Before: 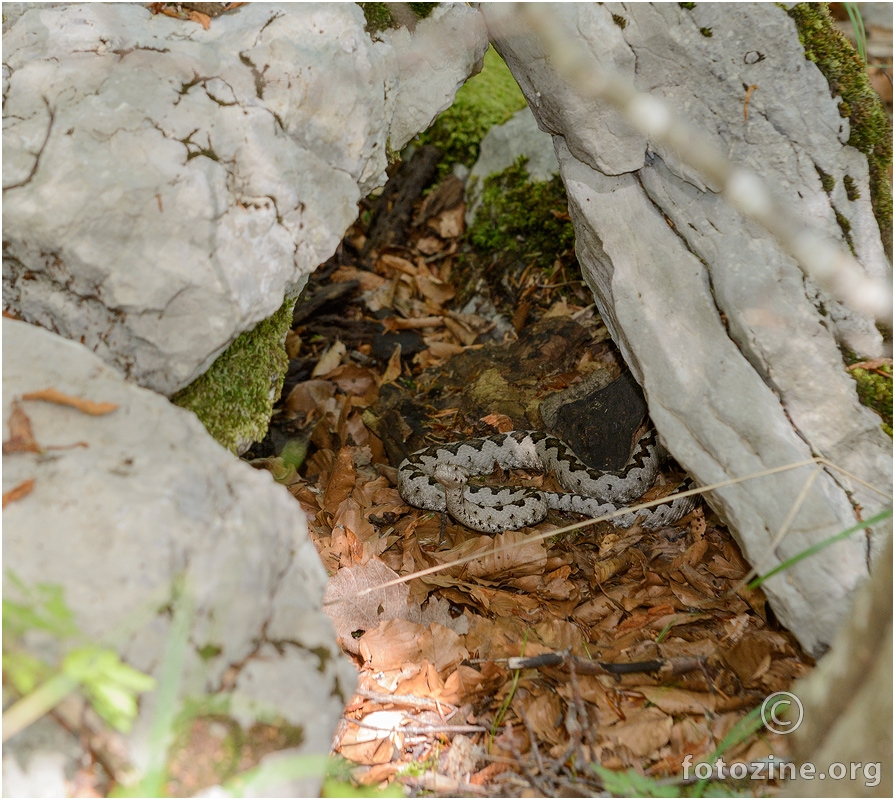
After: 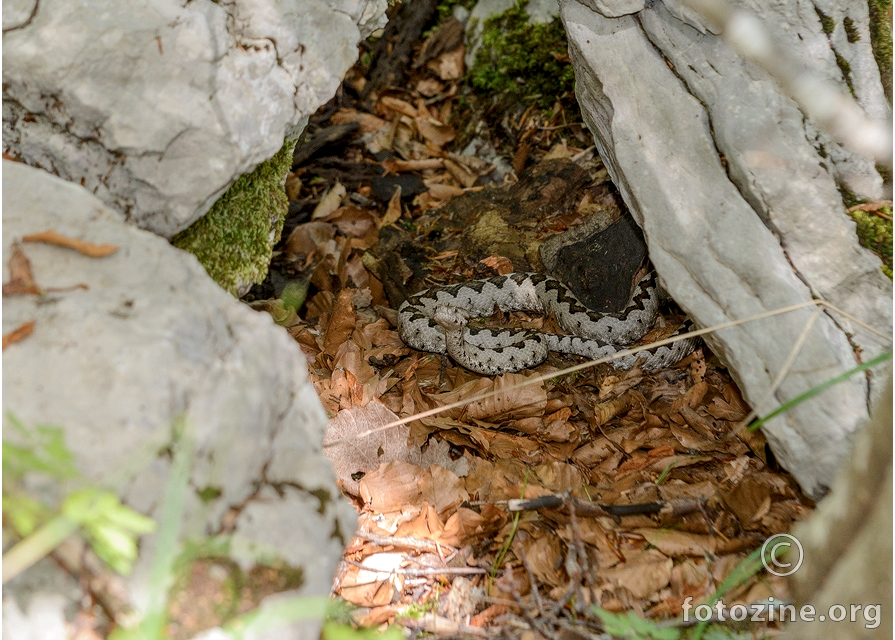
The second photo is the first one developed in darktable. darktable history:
local contrast: on, module defaults
crop and rotate: top 19.998%
